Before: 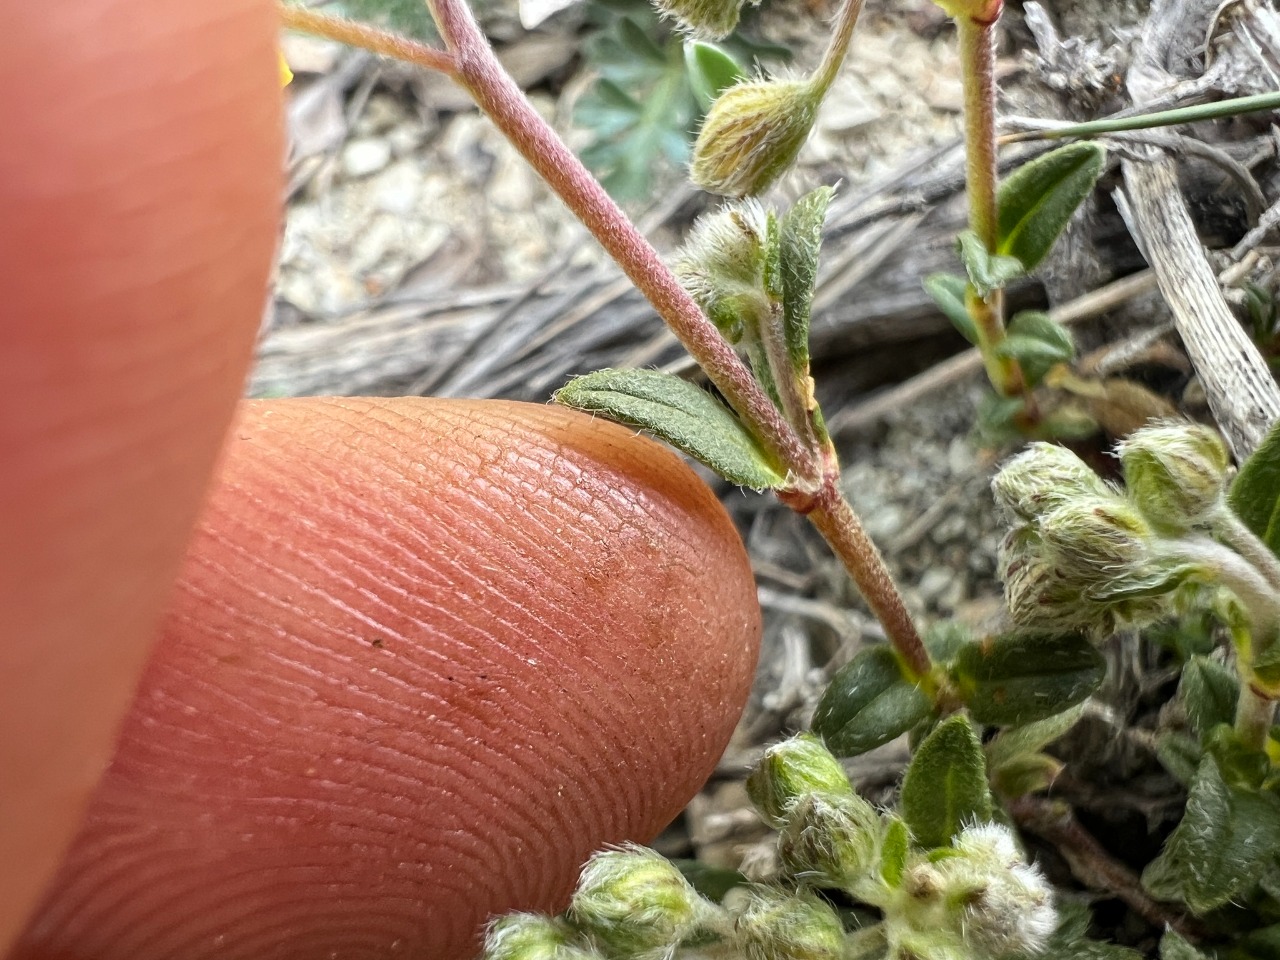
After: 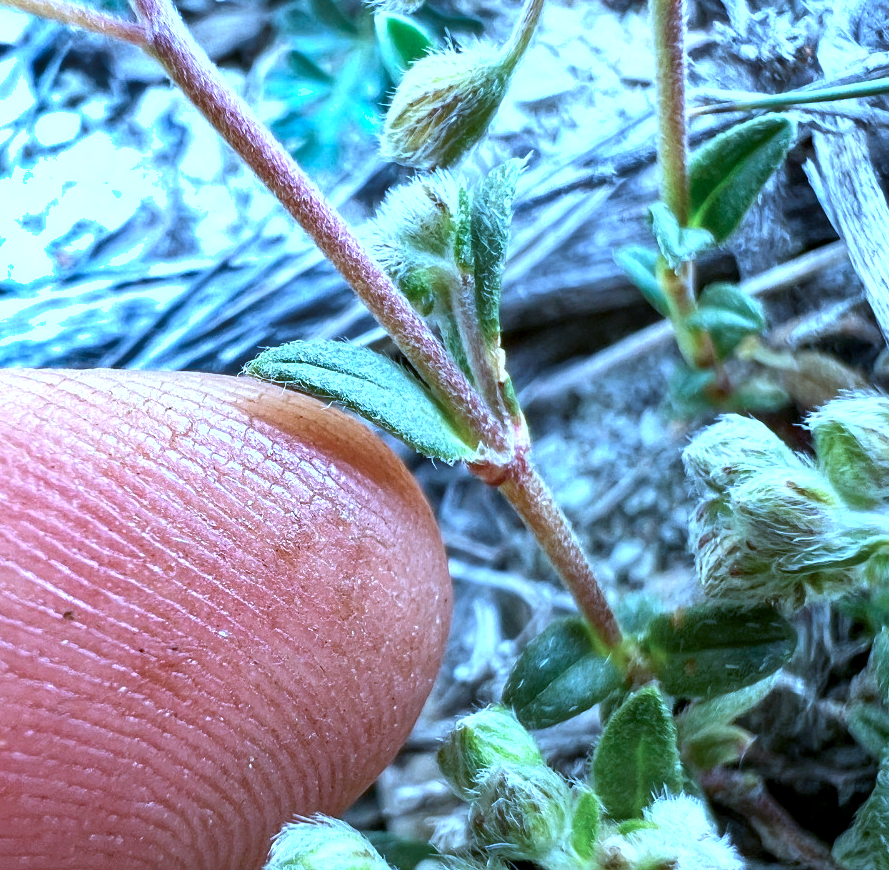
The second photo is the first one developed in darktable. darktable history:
crop and rotate: left 24.185%, top 3.003%, right 6.354%, bottom 6.292%
color calibration: gray › normalize channels true, illuminant as shot in camera, x 0.441, y 0.411, temperature 2857.61 K, gamut compression 0.013
shadows and highlights: shadows 5.06, soften with gaussian
exposure: black level correction 0.001, exposure 0.675 EV, compensate exposure bias true, compensate highlight preservation false
